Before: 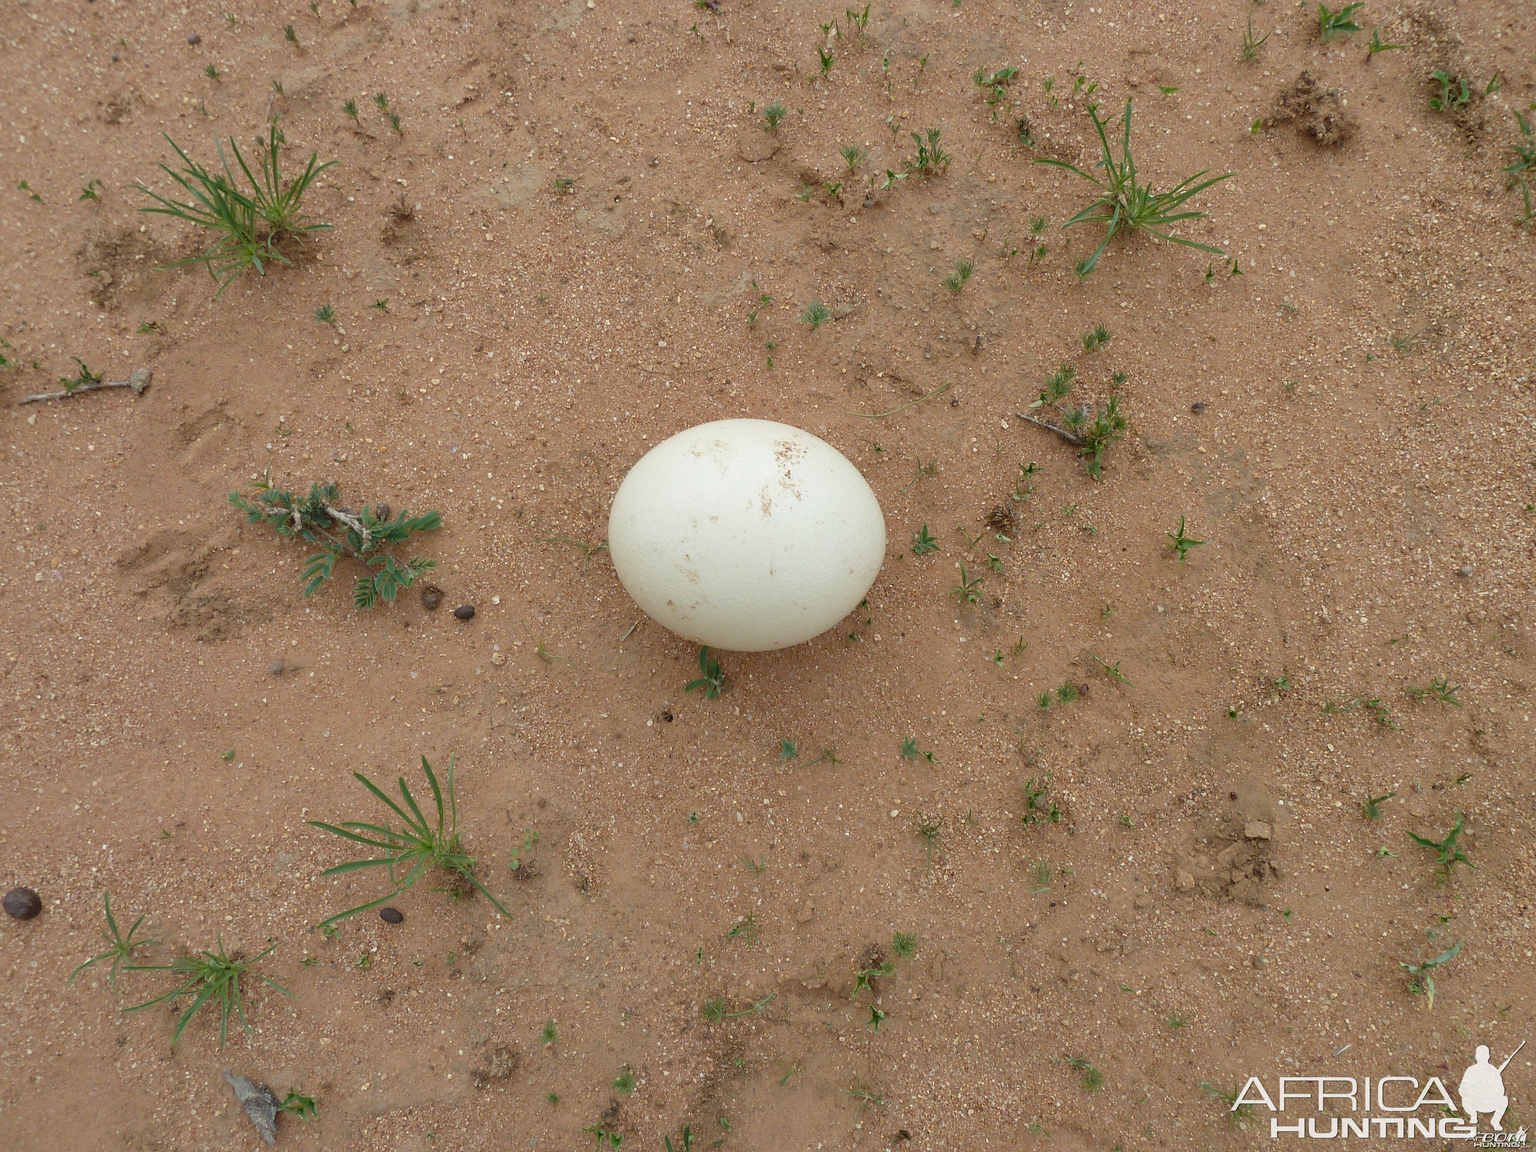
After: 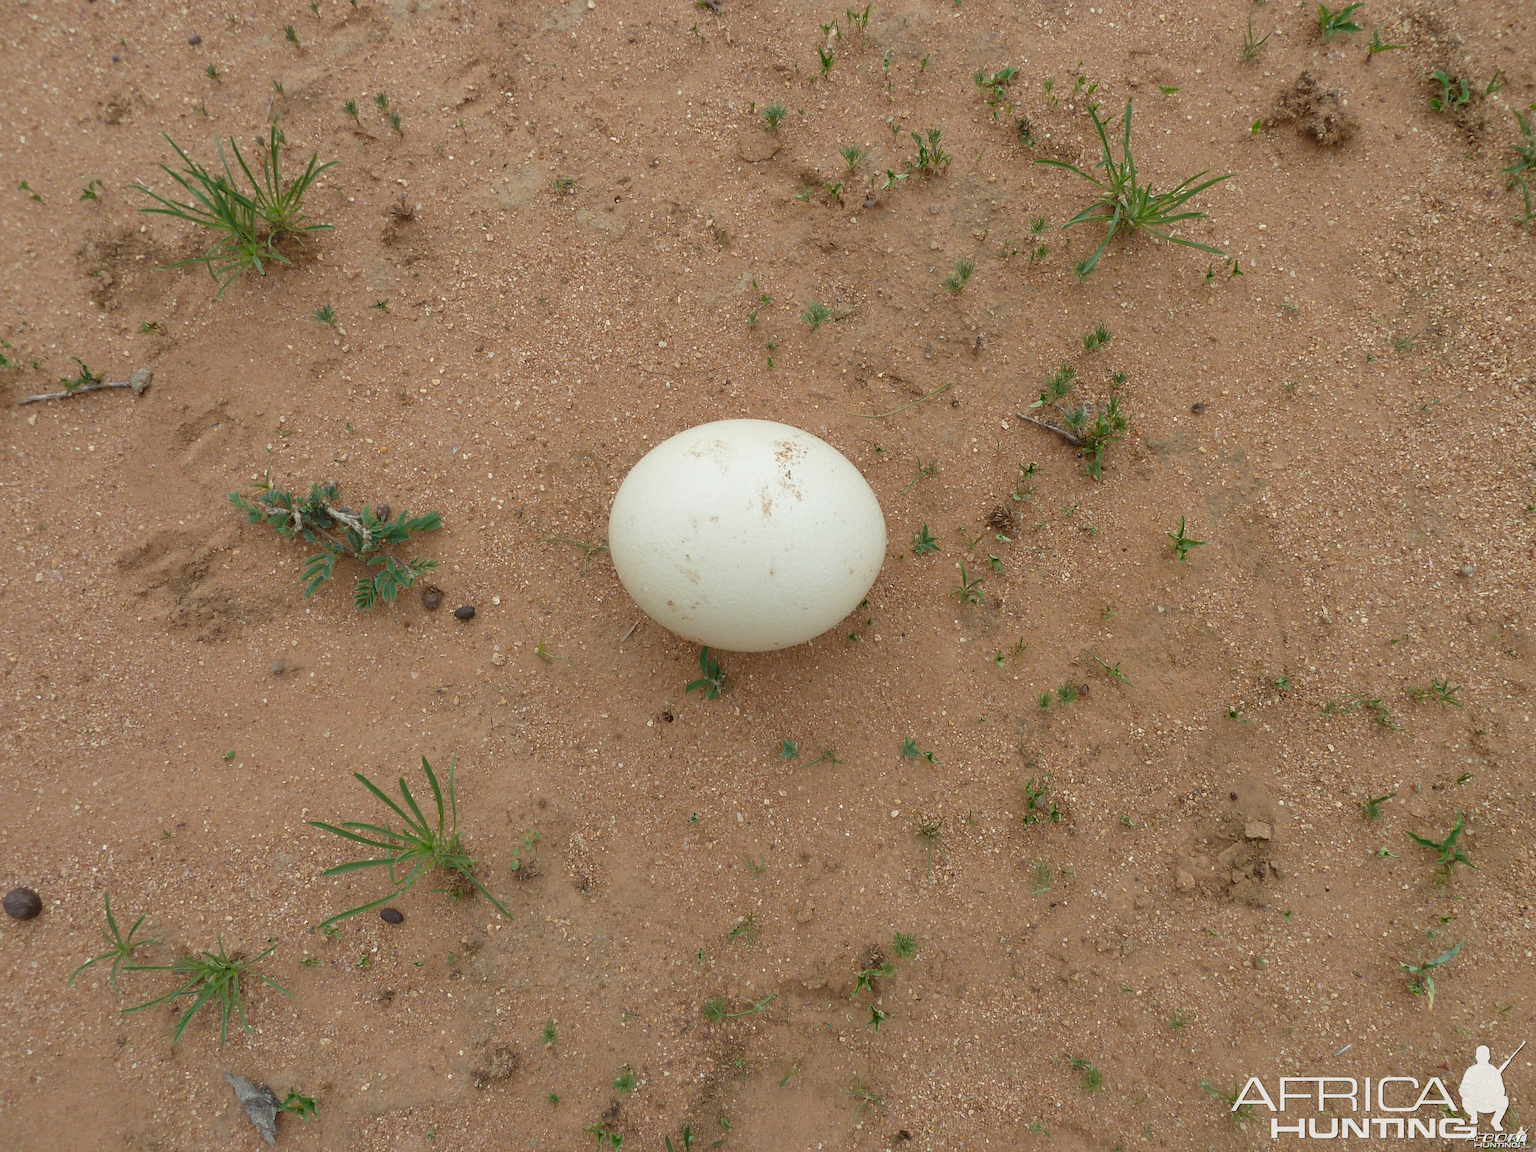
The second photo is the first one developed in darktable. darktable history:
contrast brightness saturation: contrast -0.015, brightness -0.012, saturation 0.045
